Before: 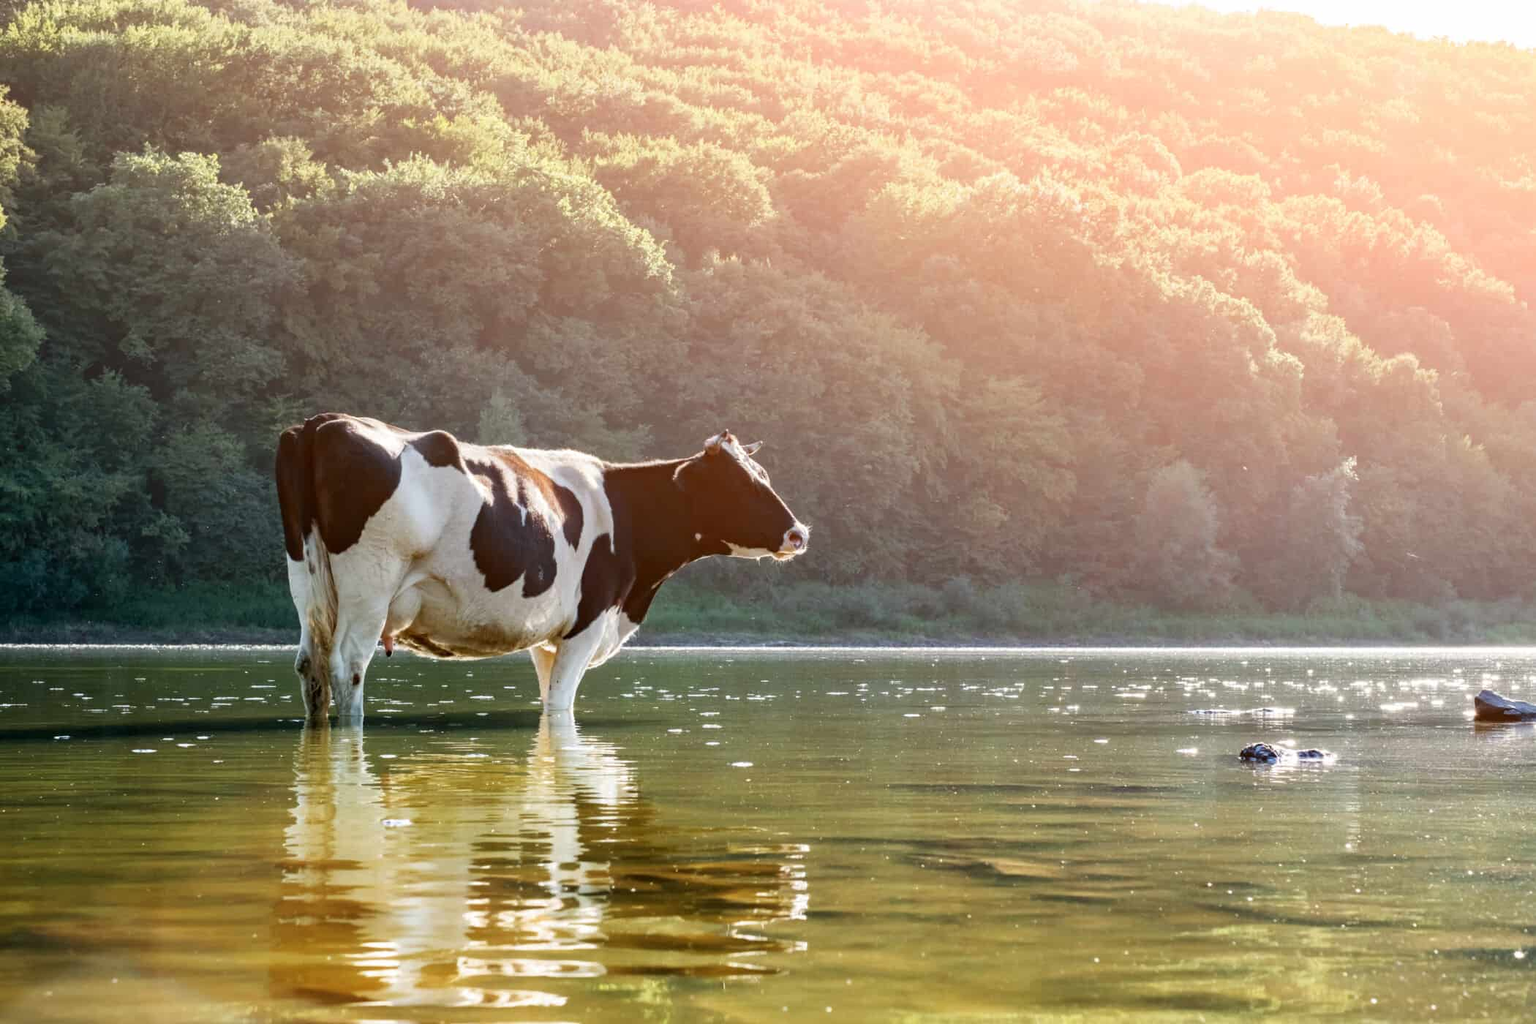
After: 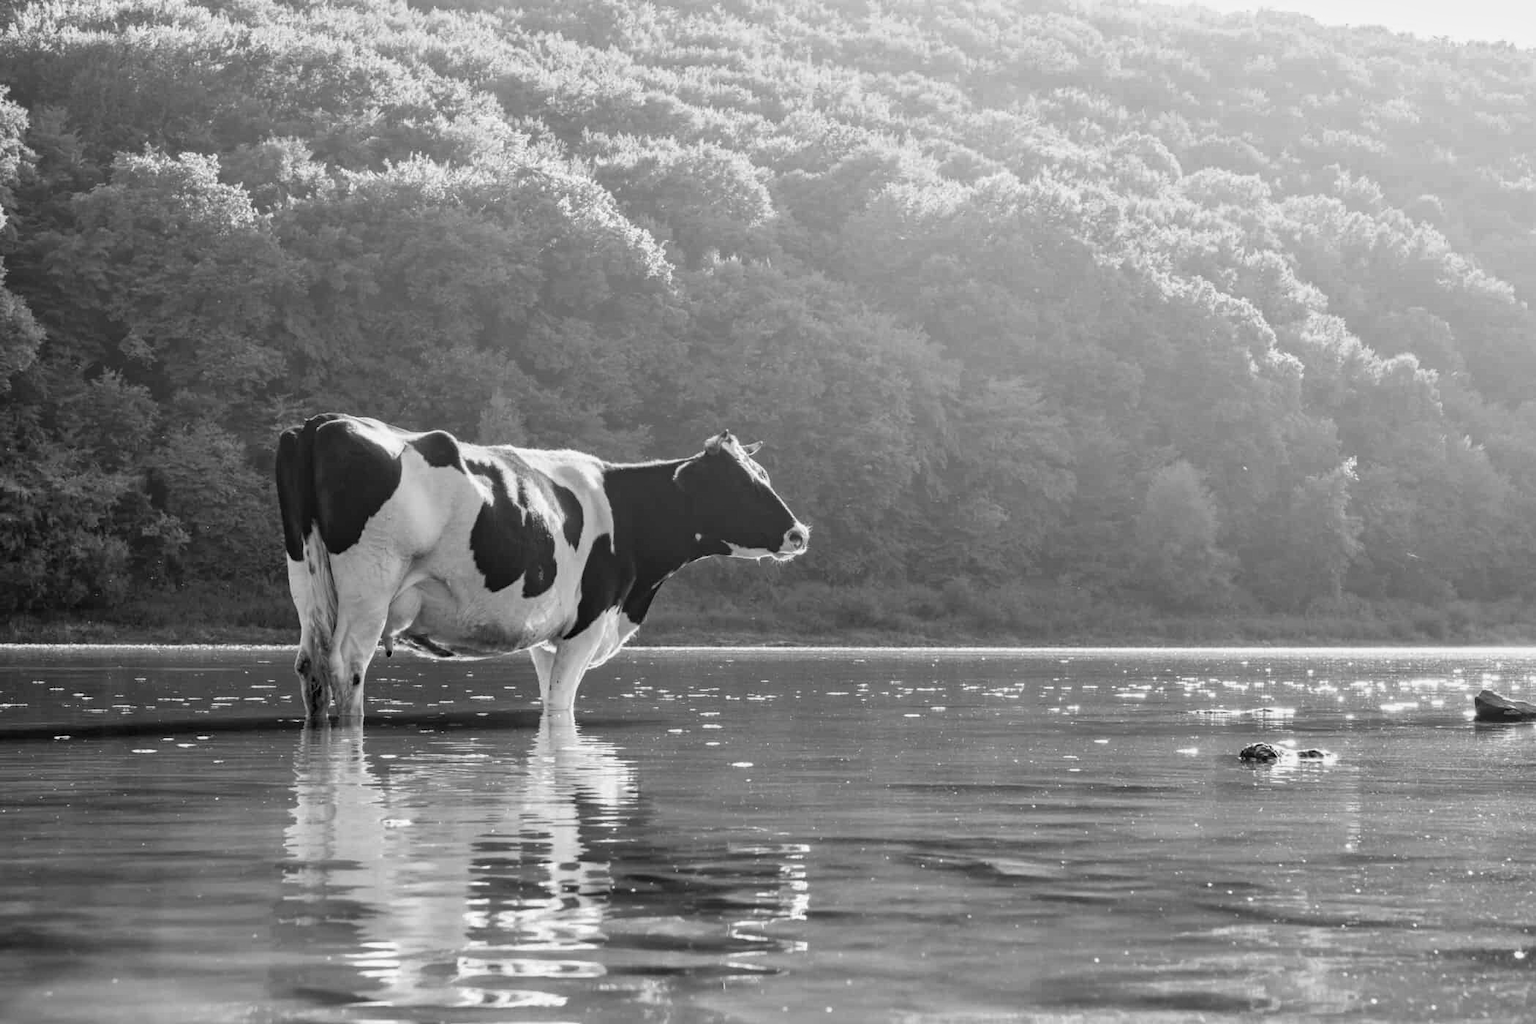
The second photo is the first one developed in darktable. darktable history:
monochrome: a 30.25, b 92.03
tone equalizer: on, module defaults
color balance rgb: on, module defaults
shadows and highlights: soften with gaussian
